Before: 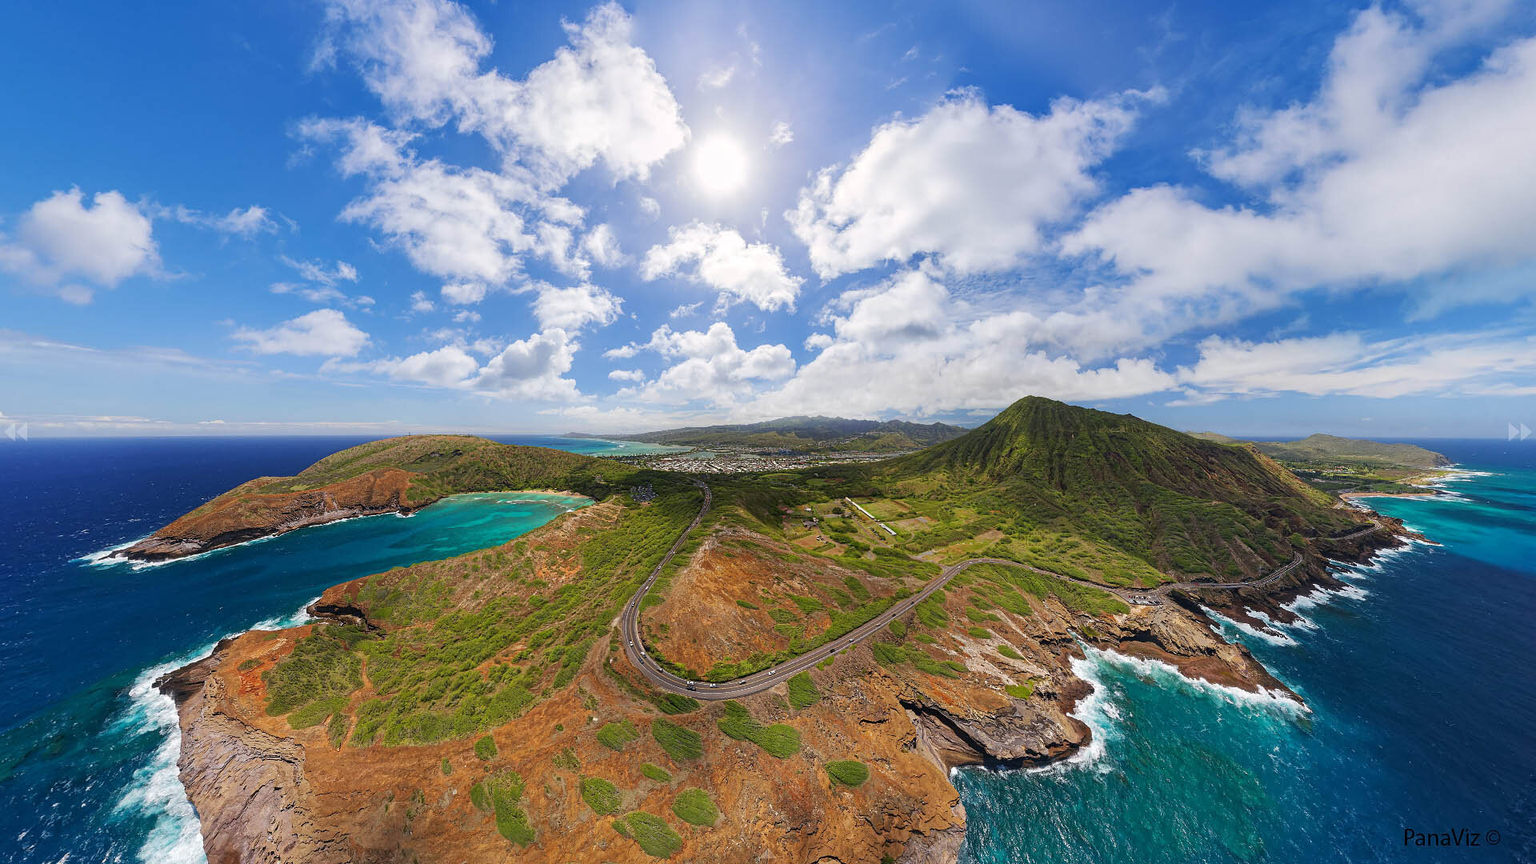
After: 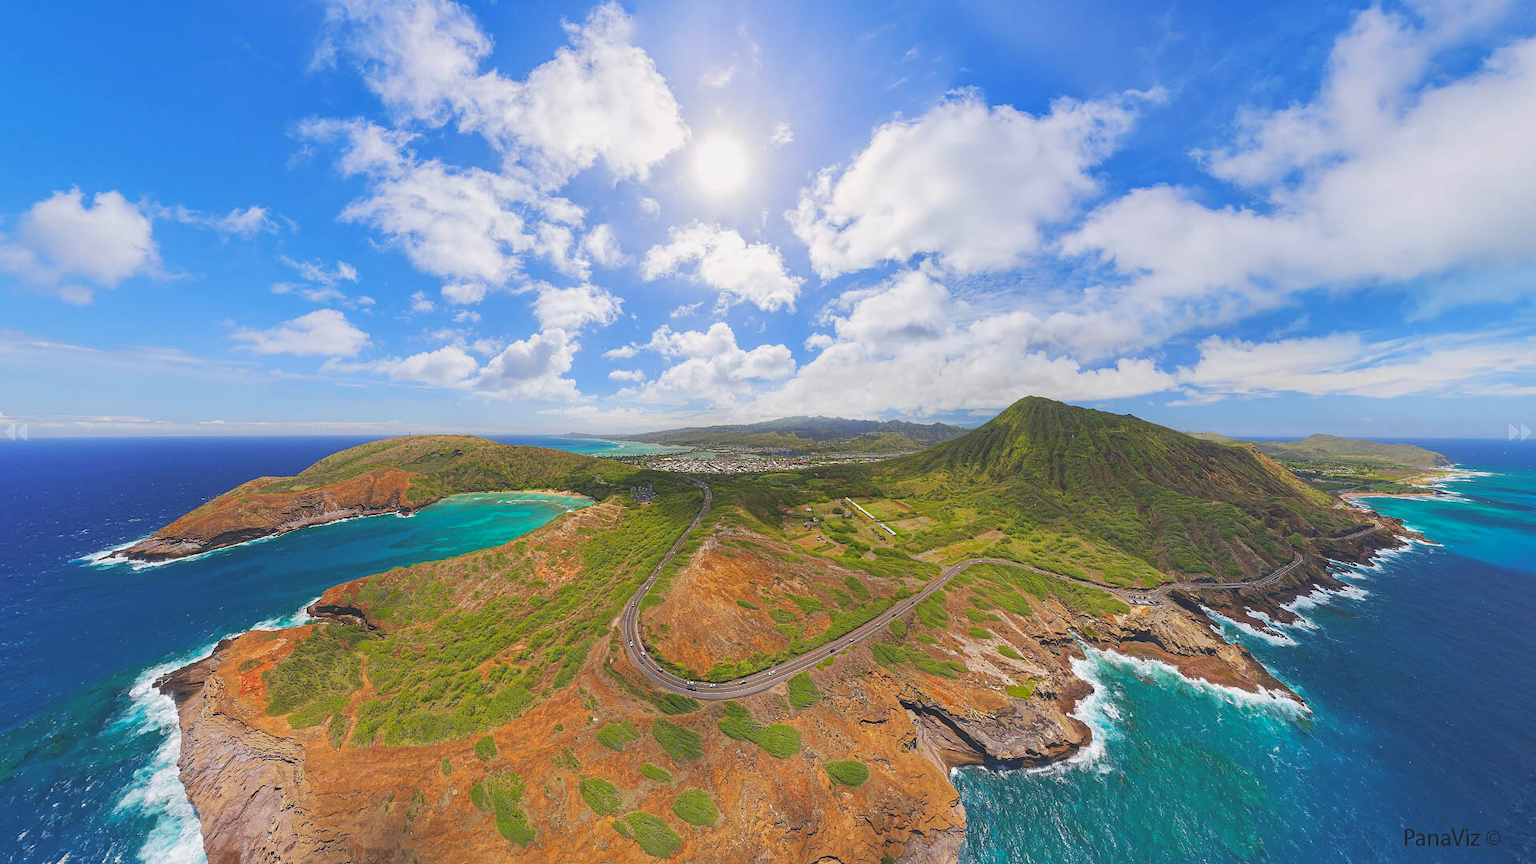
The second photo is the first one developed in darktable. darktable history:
white balance: emerald 1
exposure: exposure 0.507 EV, compensate highlight preservation false
contrast brightness saturation: contrast -0.28
